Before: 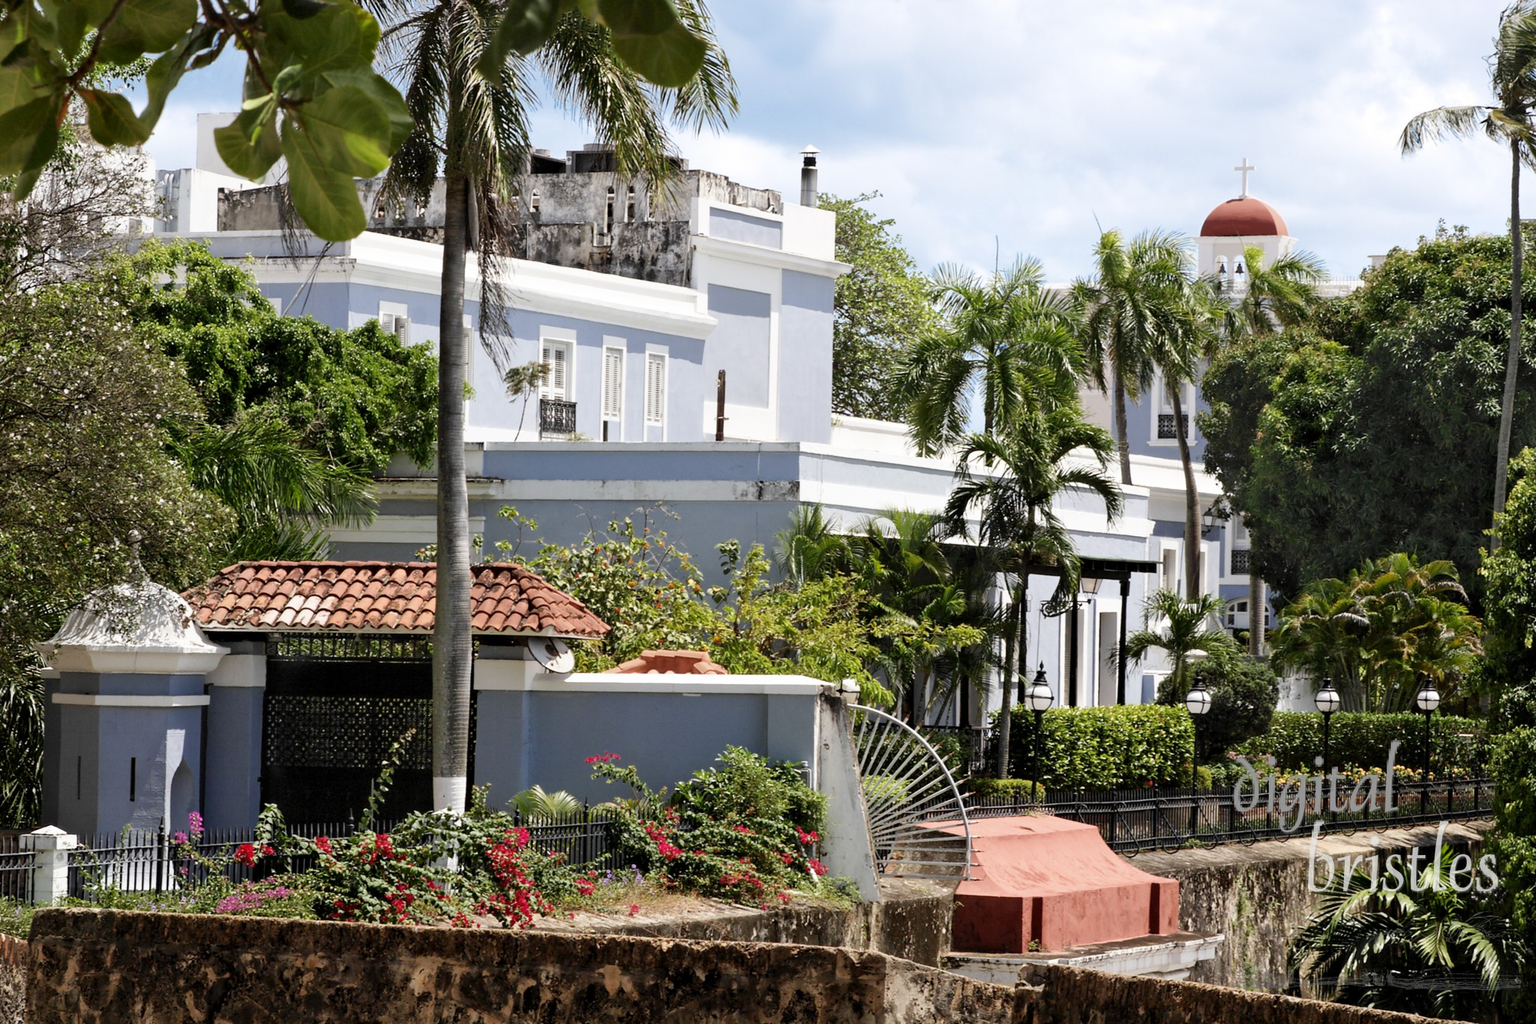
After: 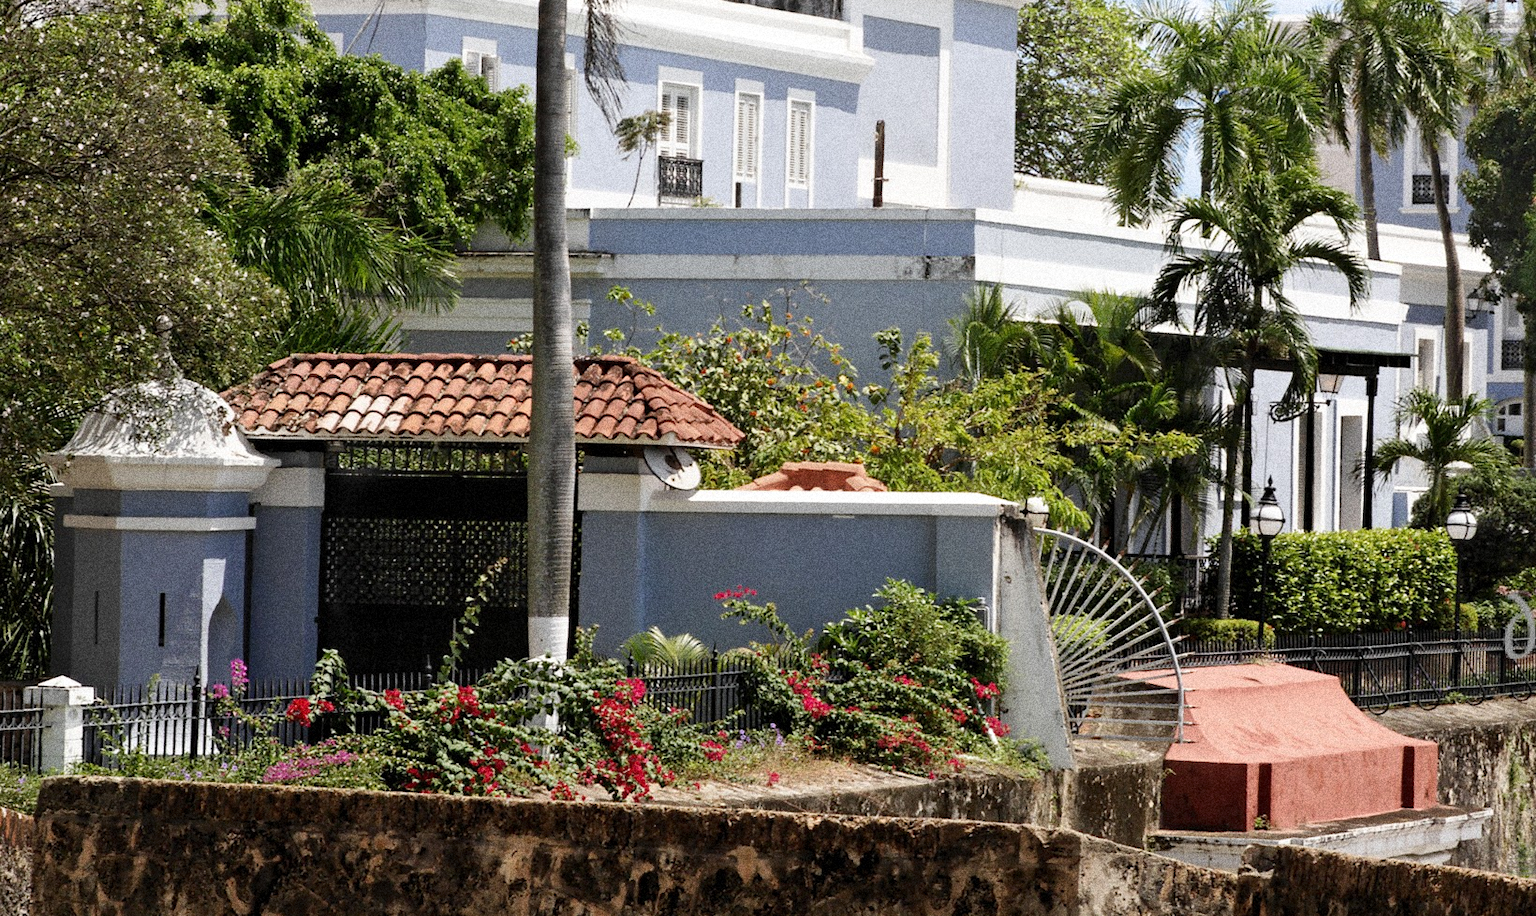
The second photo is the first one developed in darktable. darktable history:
grain: coarseness 14.49 ISO, strength 48.04%, mid-tones bias 35%
crop: top 26.531%, right 17.959%
